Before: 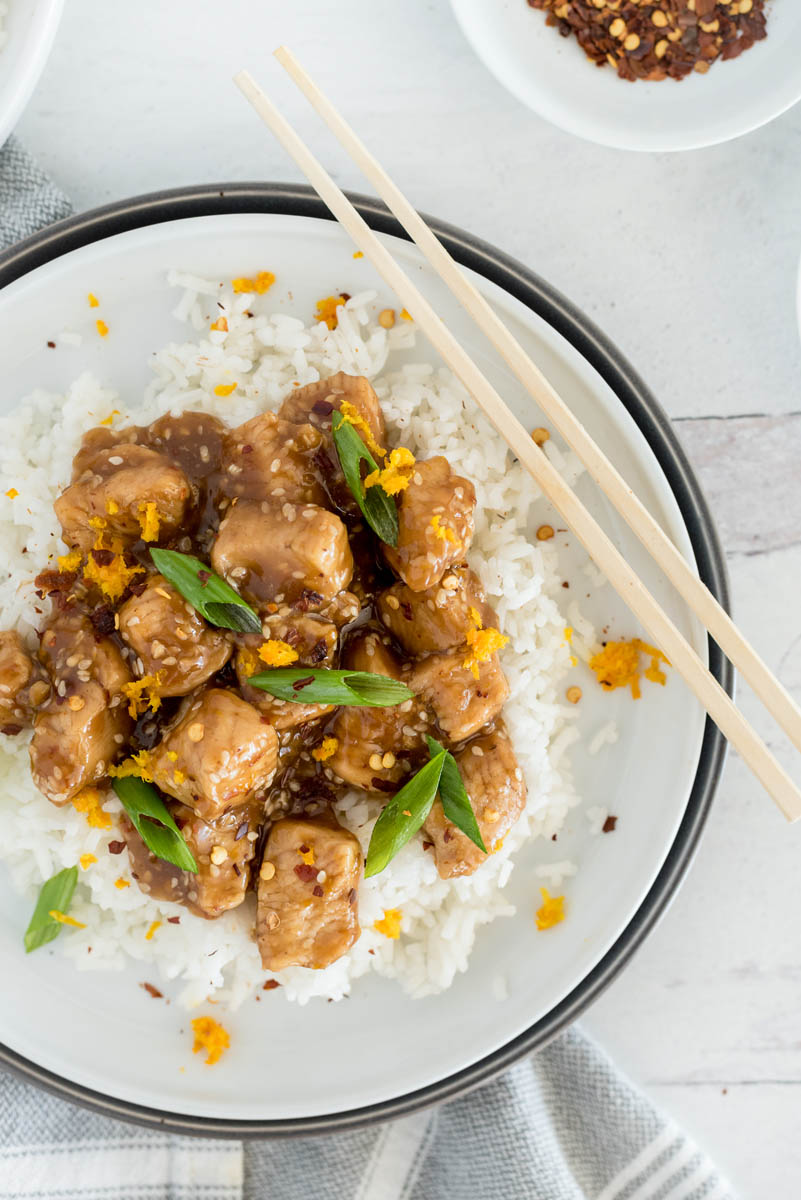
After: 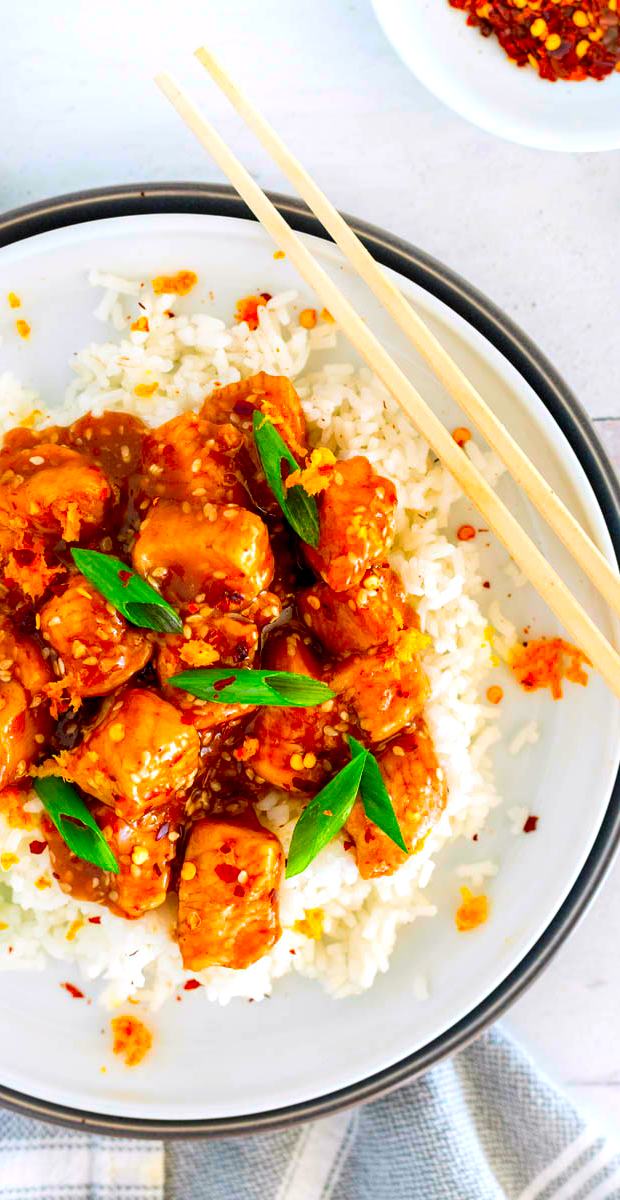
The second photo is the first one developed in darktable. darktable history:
color correction: highlights a* 1.59, highlights b* -1.7, saturation 2.48
exposure: exposure 0.236 EV, compensate highlight preservation false
crop: left 9.88%, right 12.664%
contrast equalizer: octaves 7, y [[0.6 ×6], [0.55 ×6], [0 ×6], [0 ×6], [0 ×6]], mix 0.2
